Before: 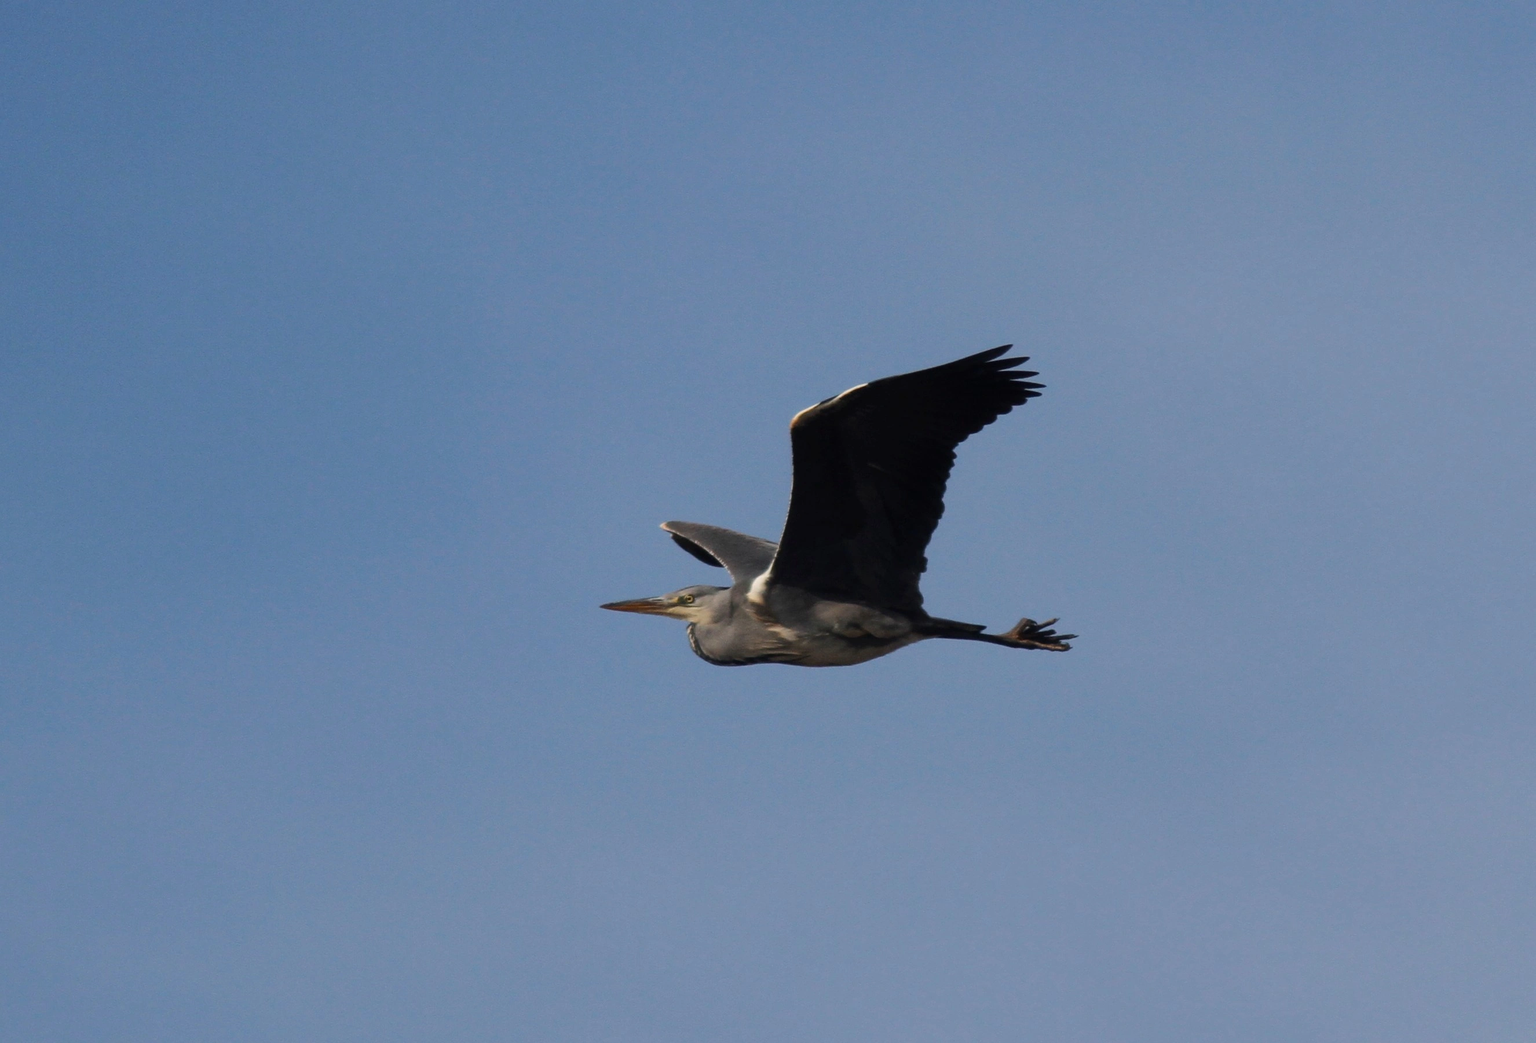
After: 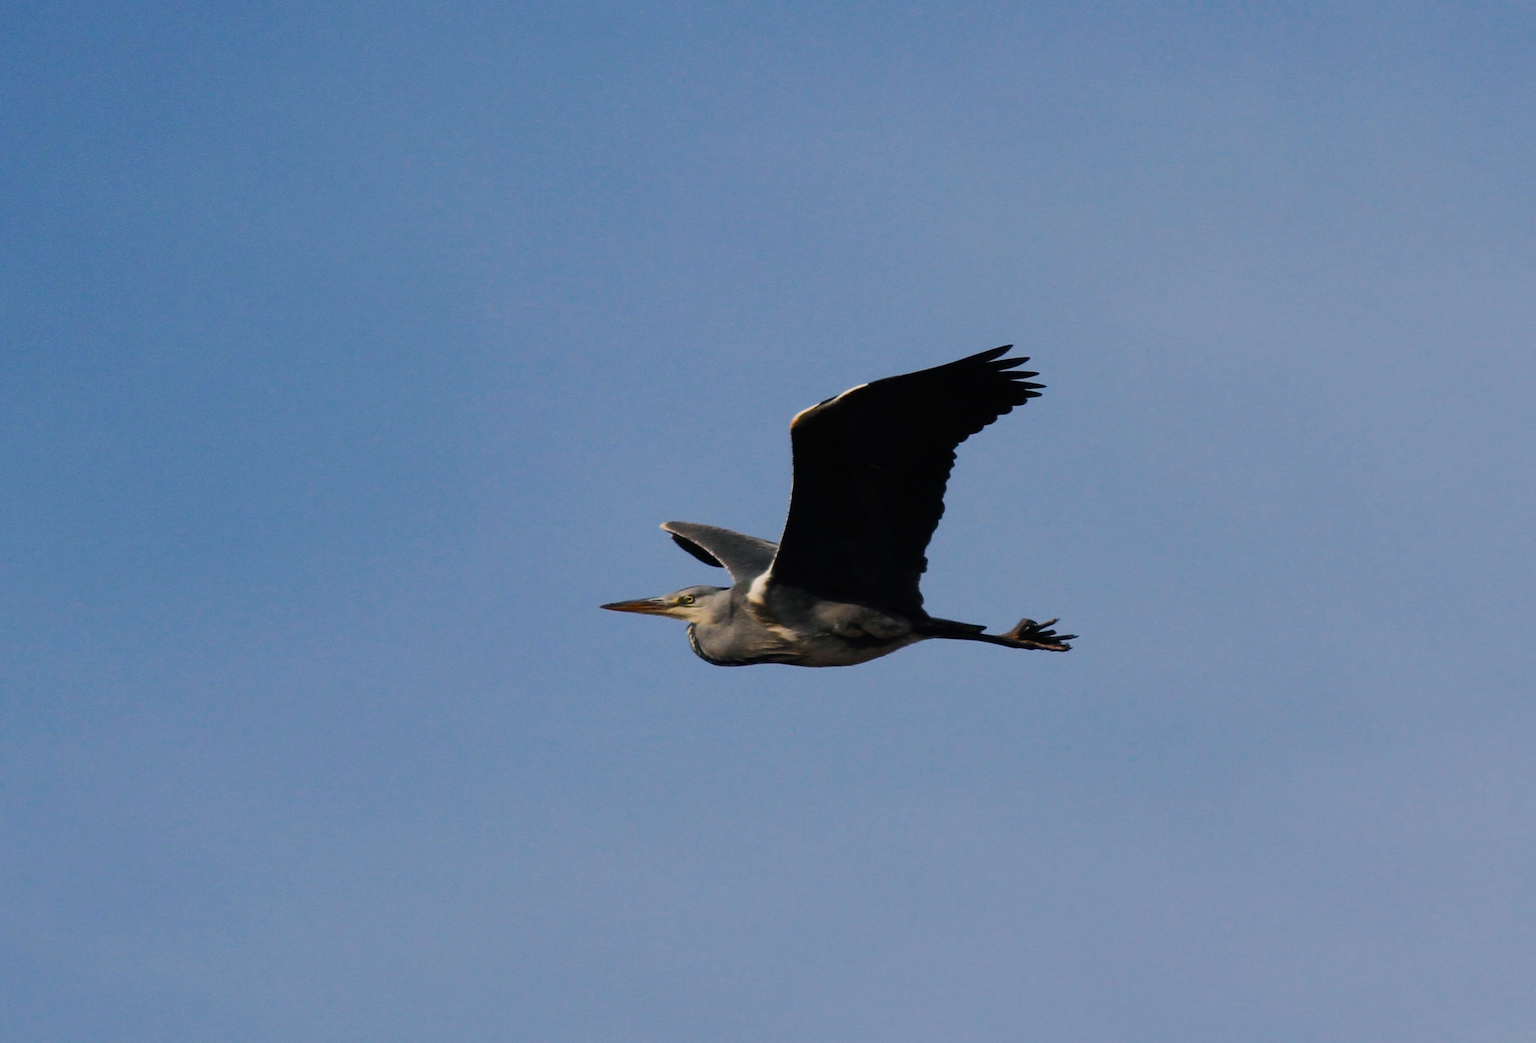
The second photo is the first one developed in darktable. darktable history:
color balance rgb: shadows lift › chroma 1%, shadows lift › hue 217.2°, power › hue 310.8°, highlights gain › chroma 1%, highlights gain › hue 54°, global offset › luminance 0.5%, global offset › hue 171.6°, perceptual saturation grading › global saturation 14.09%, perceptual saturation grading › highlights -25%, perceptual saturation grading › shadows 30%, perceptual brilliance grading › highlights 13.42%, perceptual brilliance grading › mid-tones 8.05%, perceptual brilliance grading › shadows -17.45%, global vibrance 25%
filmic rgb: black relative exposure -7.65 EV, white relative exposure 4.56 EV, hardness 3.61
